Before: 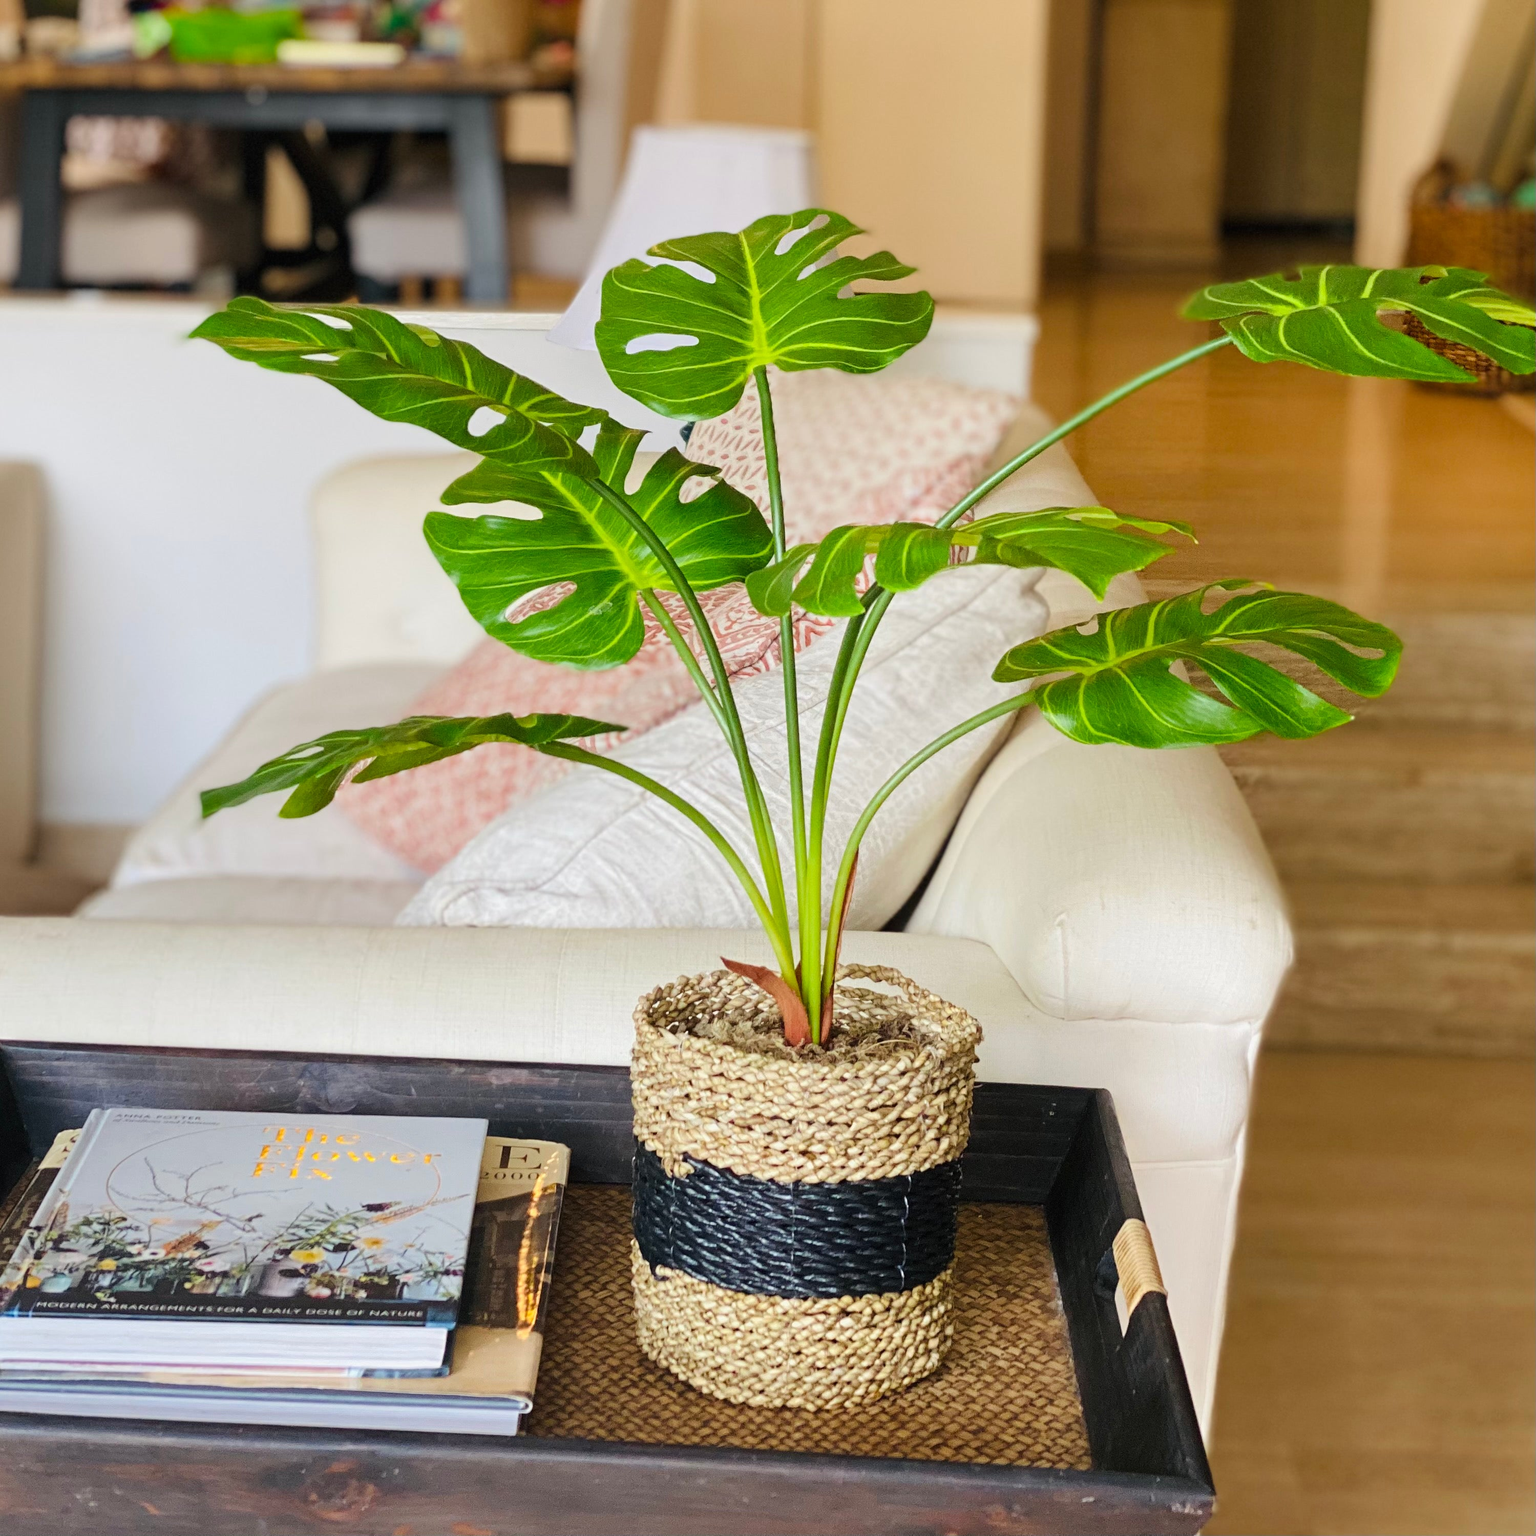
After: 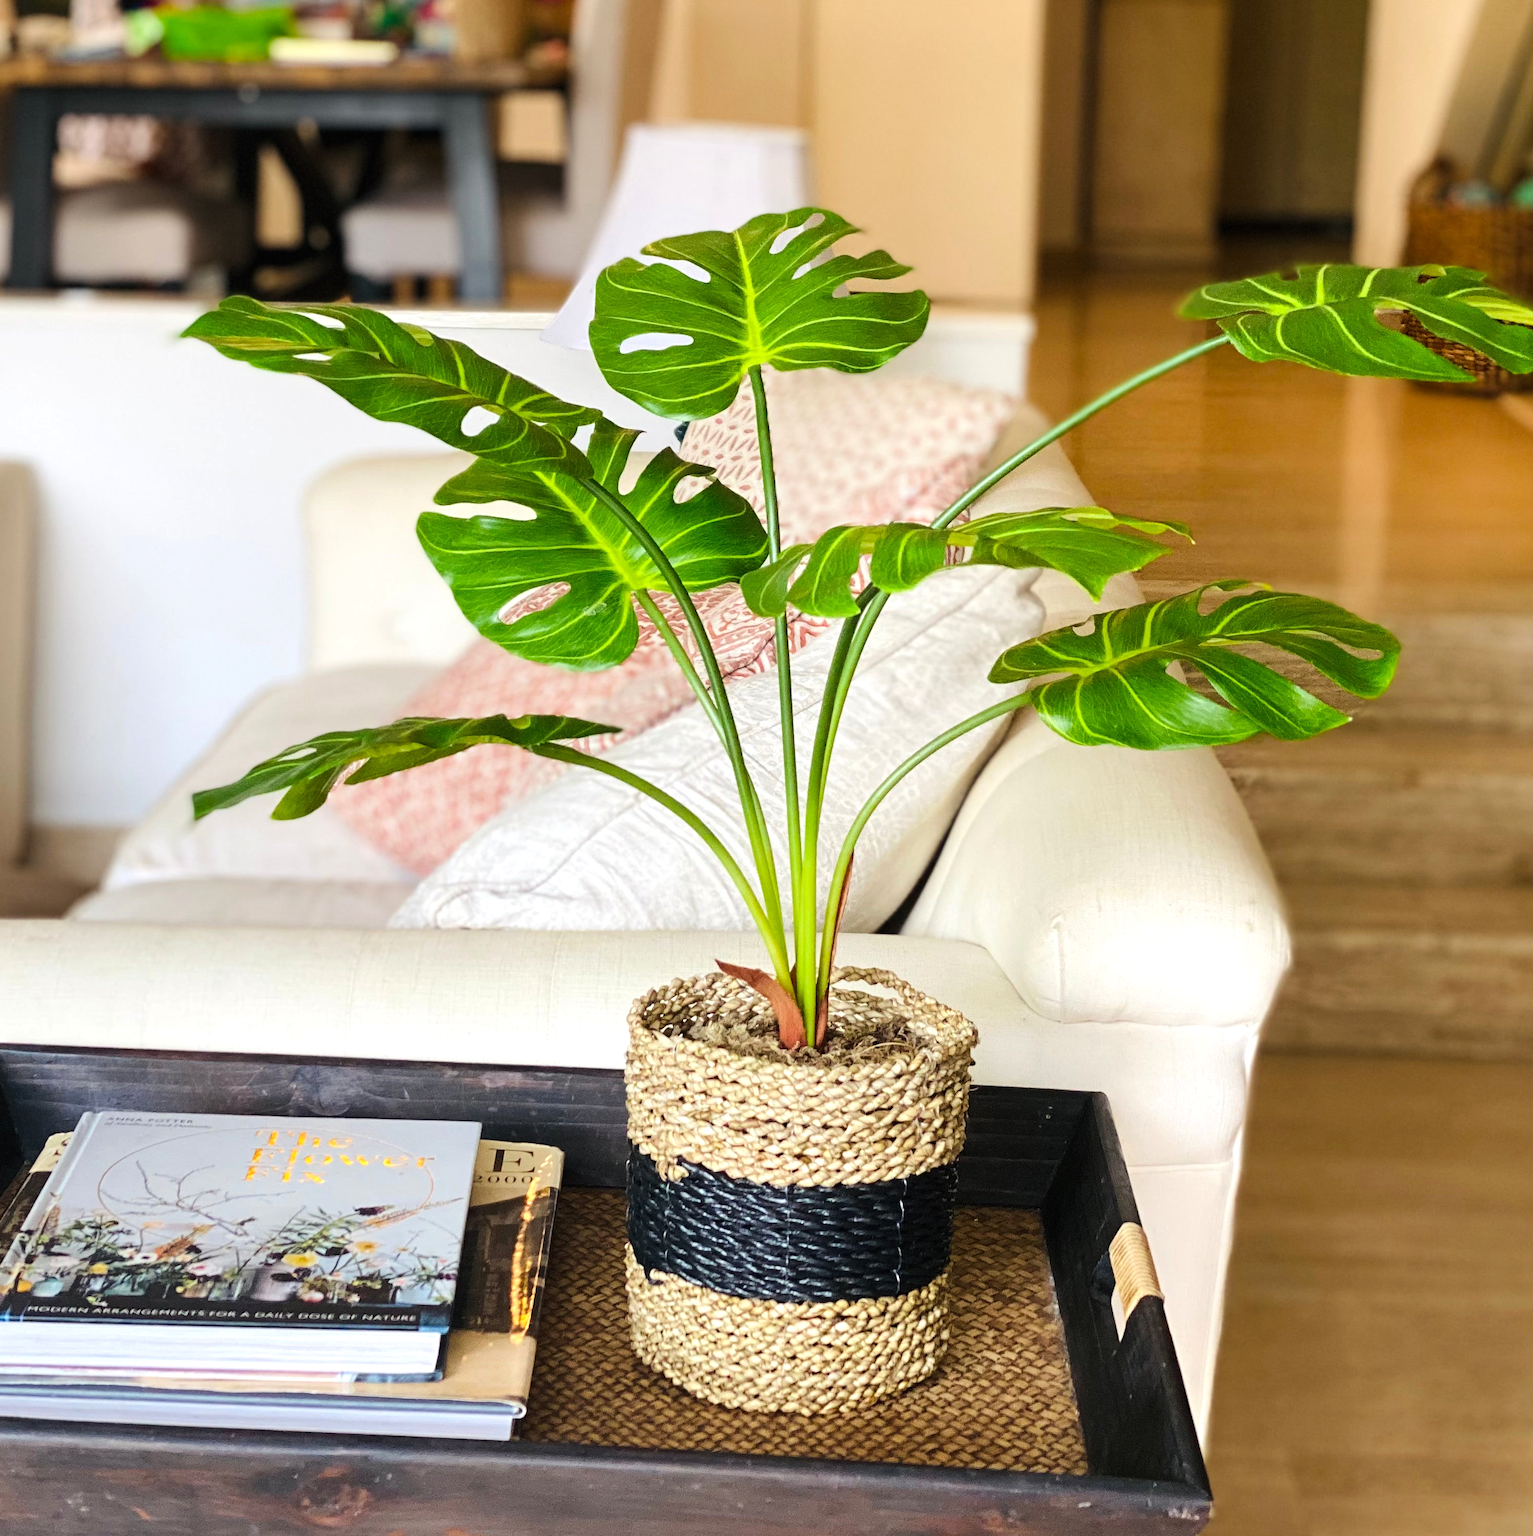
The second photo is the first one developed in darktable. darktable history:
crop and rotate: left 0.614%, top 0.179%, bottom 0.309%
tone equalizer: -8 EV -0.417 EV, -7 EV -0.389 EV, -6 EV -0.333 EV, -5 EV -0.222 EV, -3 EV 0.222 EV, -2 EV 0.333 EV, -1 EV 0.389 EV, +0 EV 0.417 EV, edges refinement/feathering 500, mask exposure compensation -1.57 EV, preserve details no
